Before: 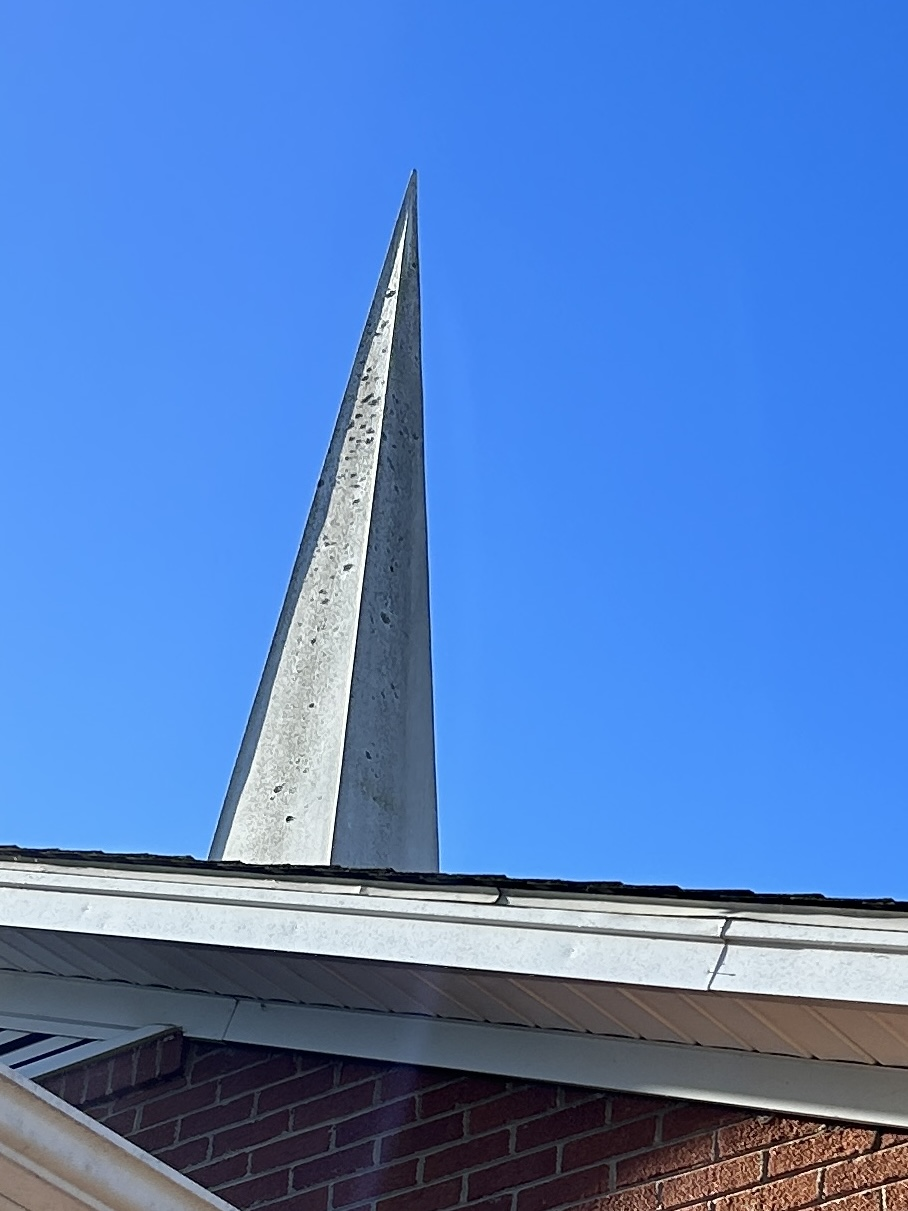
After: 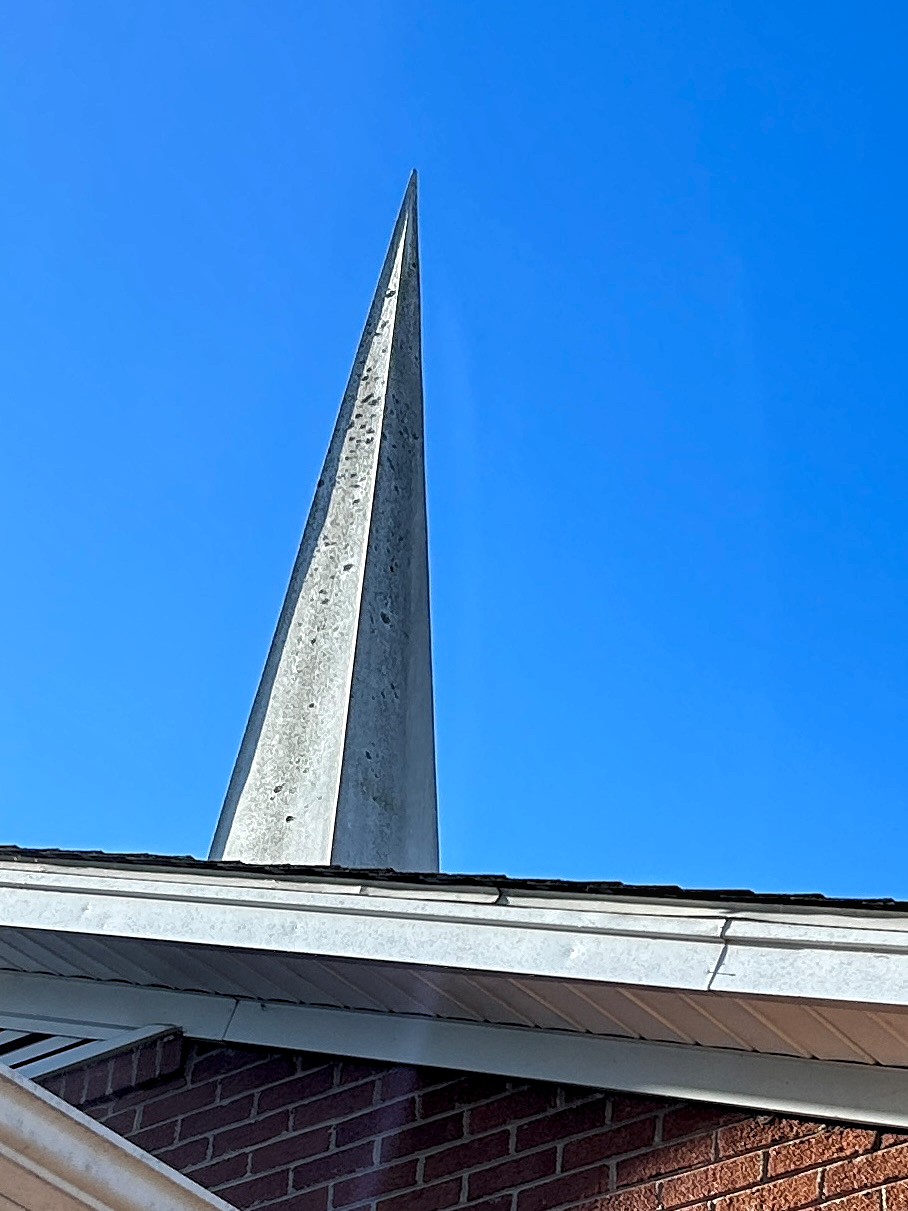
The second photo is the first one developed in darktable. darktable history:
local contrast: highlights 99%, shadows 86%, detail 160%, midtone range 0.2
levels: levels [0.026, 0.507, 0.987]
